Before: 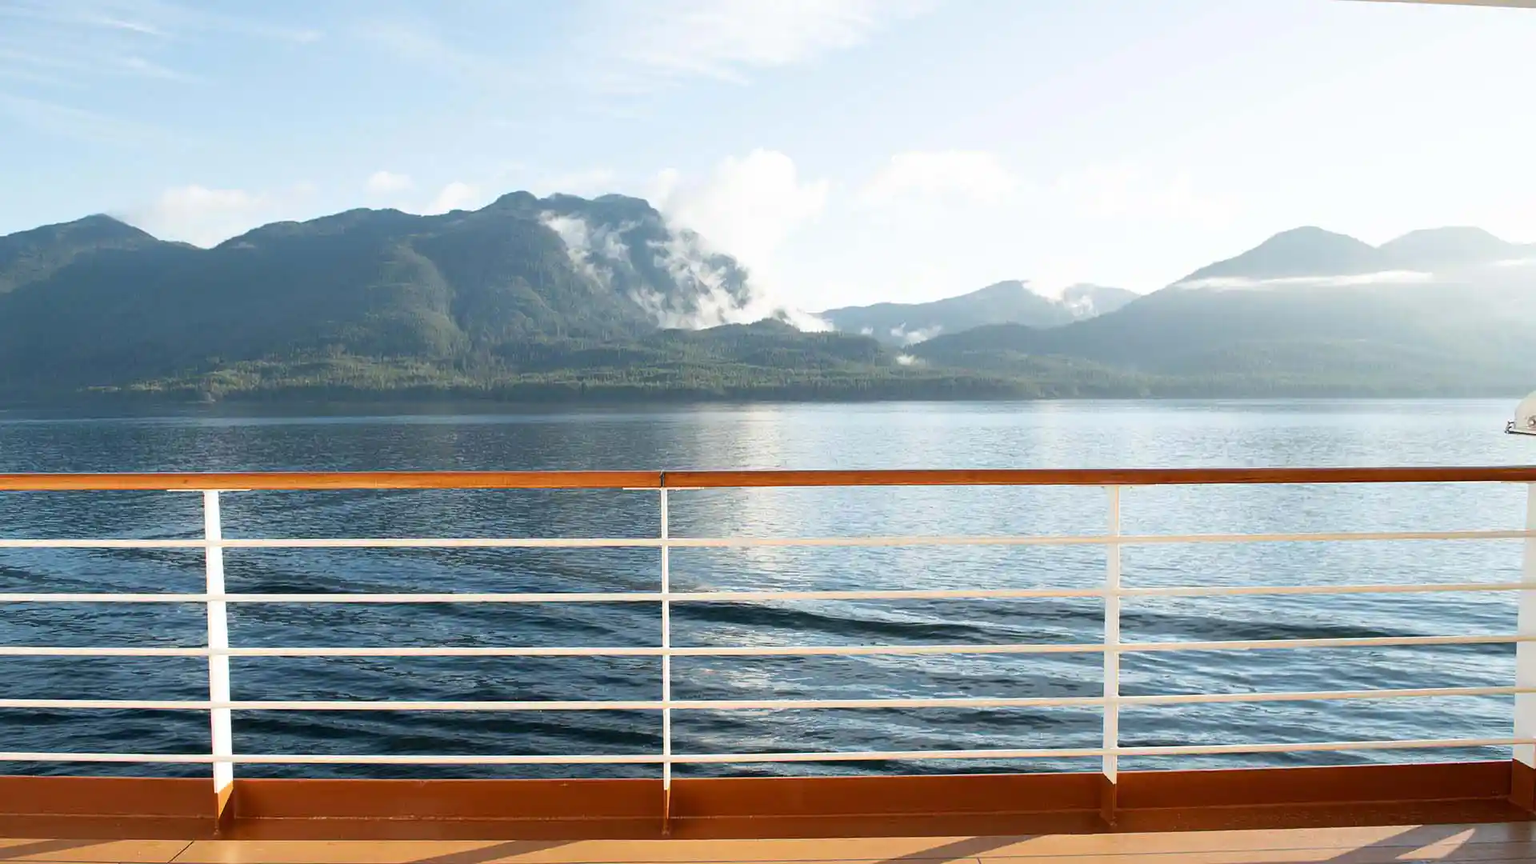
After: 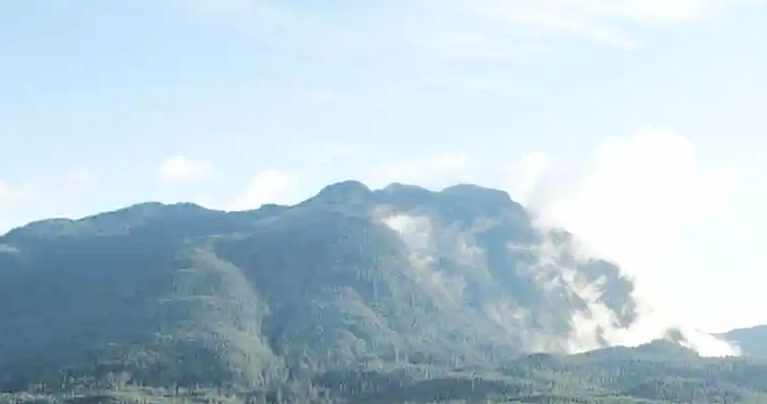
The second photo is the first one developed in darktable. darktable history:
crop: left 15.684%, top 5.46%, right 44.35%, bottom 57.103%
base curve: curves: ch0 [(0.065, 0.026) (0.236, 0.358) (0.53, 0.546) (0.777, 0.841) (0.924, 0.992)]
